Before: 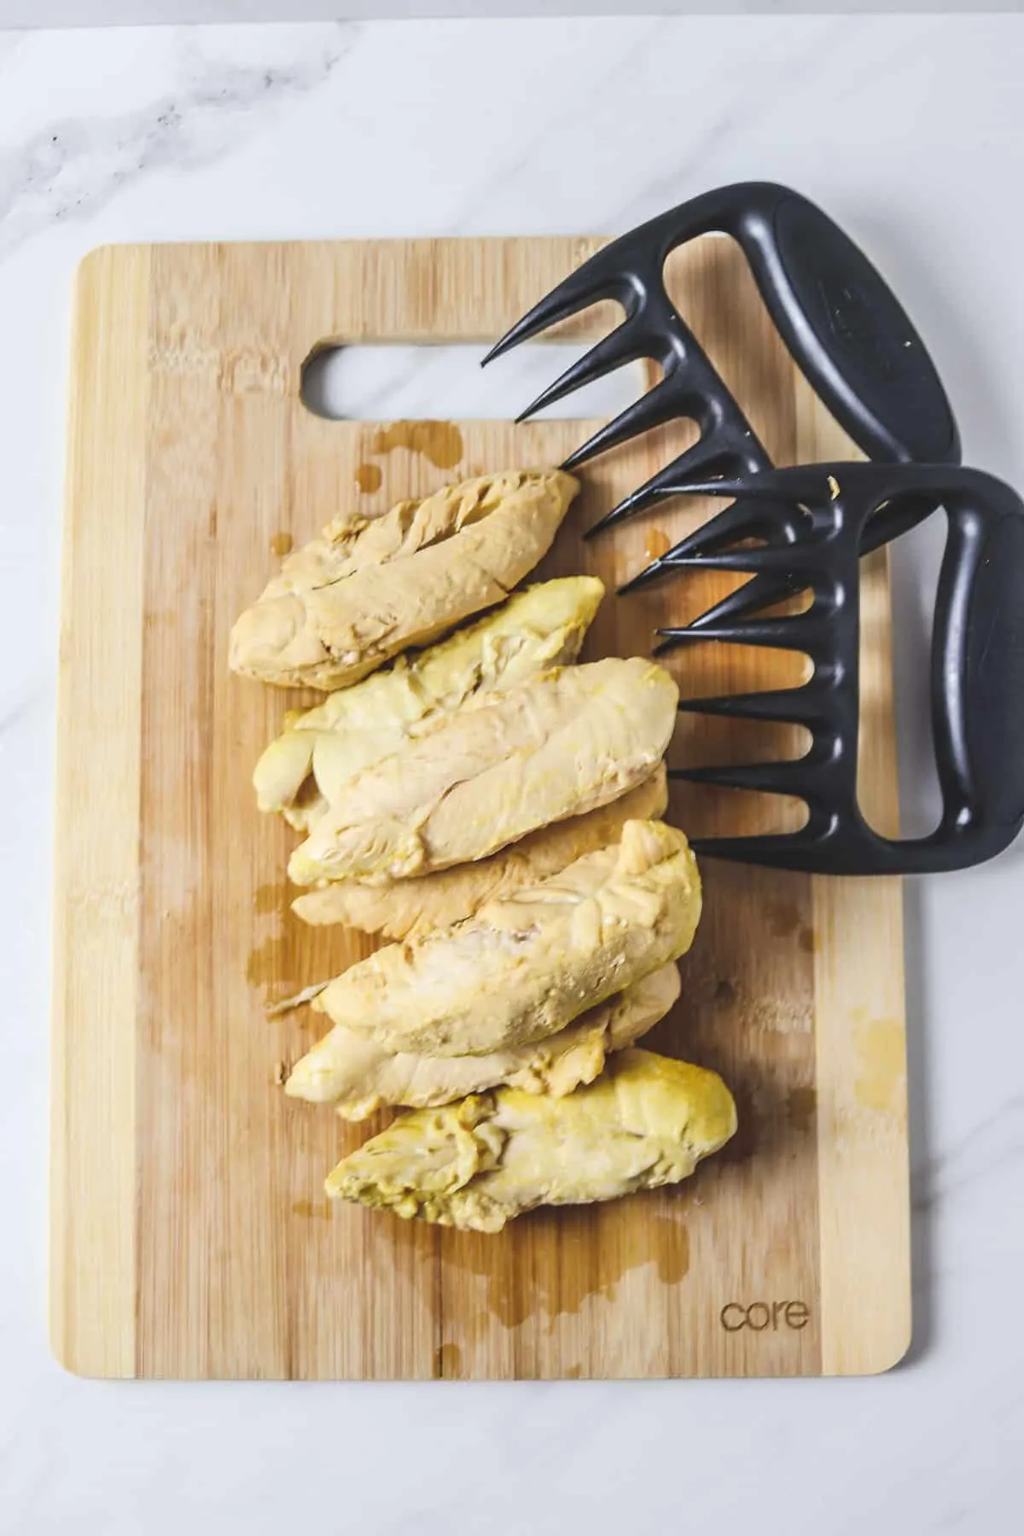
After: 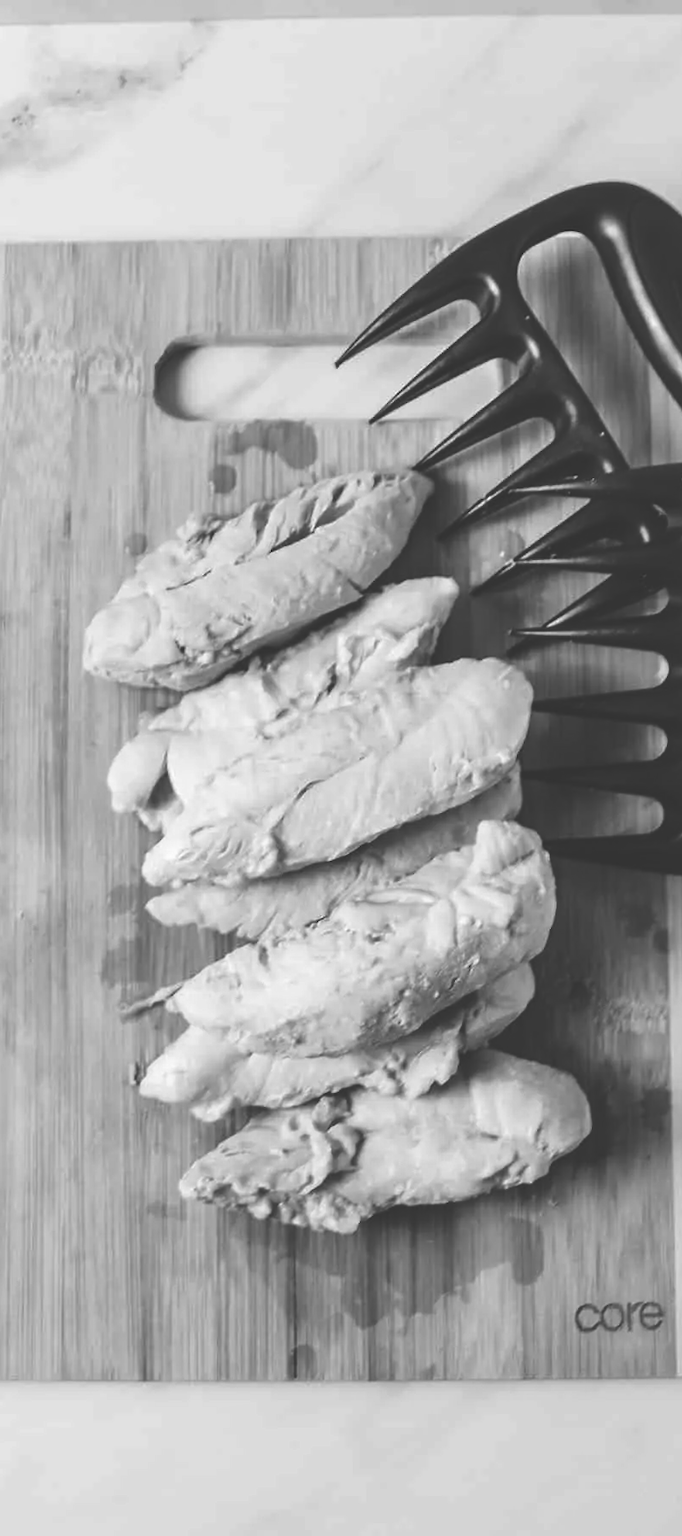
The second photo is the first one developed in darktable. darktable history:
monochrome: on, module defaults
crop and rotate: left 14.292%, right 19.041%
rgb curve: curves: ch0 [(0, 0.186) (0.314, 0.284) (0.576, 0.466) (0.805, 0.691) (0.936, 0.886)]; ch1 [(0, 0.186) (0.314, 0.284) (0.581, 0.534) (0.771, 0.746) (0.936, 0.958)]; ch2 [(0, 0.216) (0.275, 0.39) (1, 1)], mode RGB, independent channels, compensate middle gray true, preserve colors none
